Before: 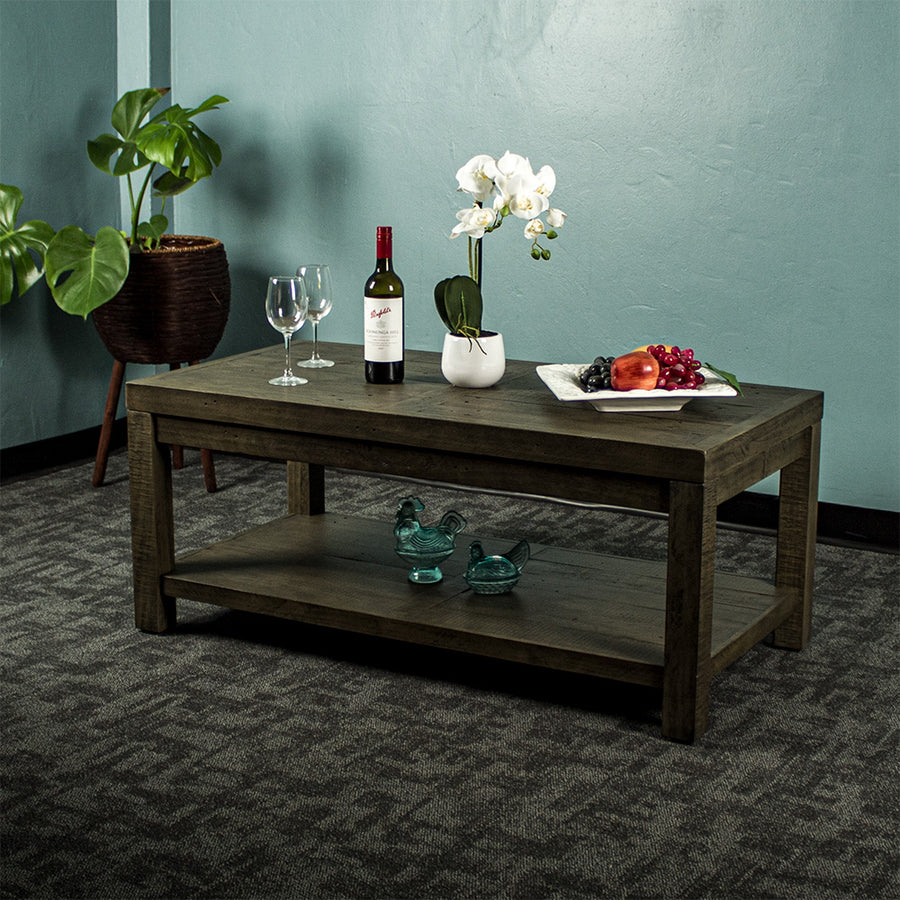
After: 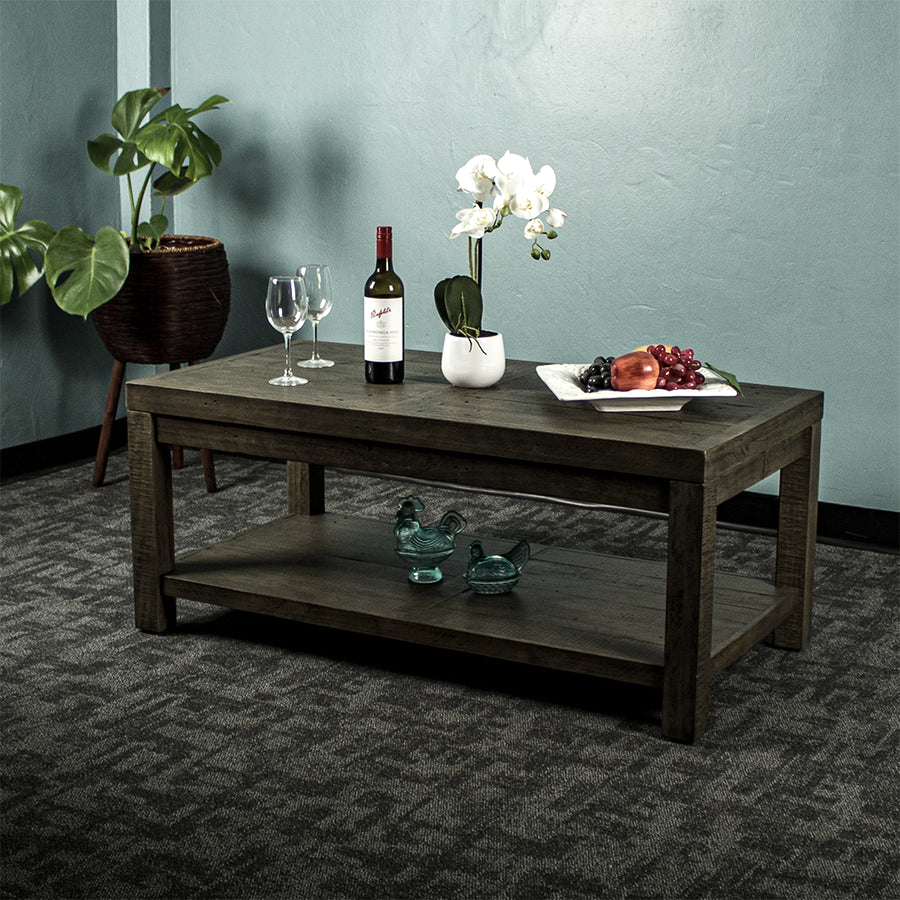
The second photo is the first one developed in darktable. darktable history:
contrast brightness saturation: contrast 0.1, saturation -0.3
exposure: exposure 0.2 EV, compensate highlight preservation false
